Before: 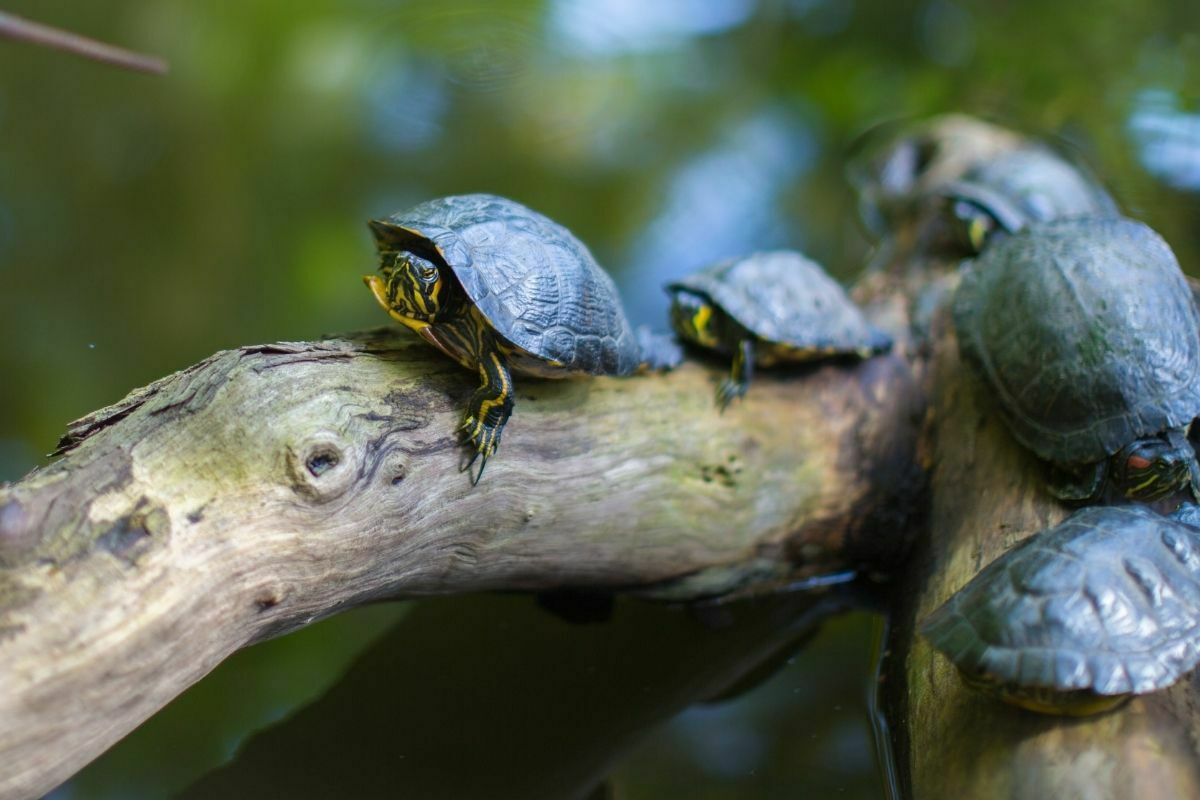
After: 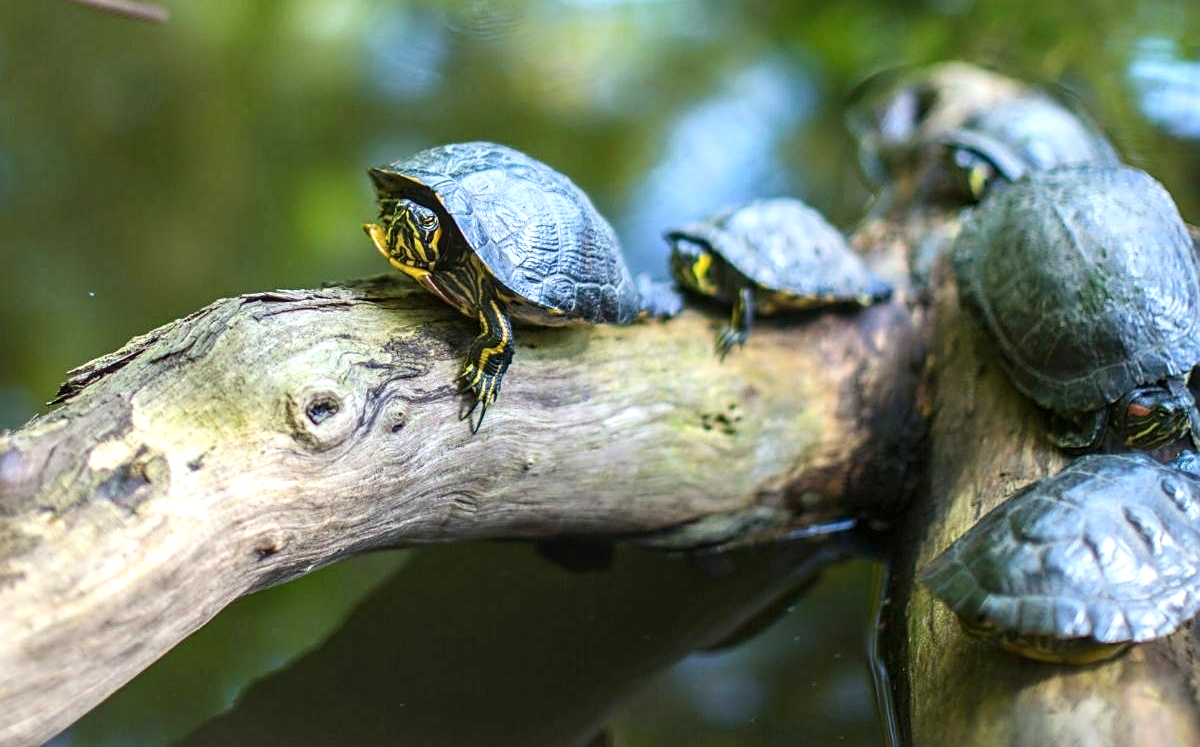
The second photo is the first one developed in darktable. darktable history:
contrast brightness saturation: contrast 0.152, brightness 0.047
crop and rotate: top 6.58%
exposure: black level correction 0, exposure 0.499 EV, compensate highlight preservation false
local contrast: on, module defaults
sharpen: on, module defaults
